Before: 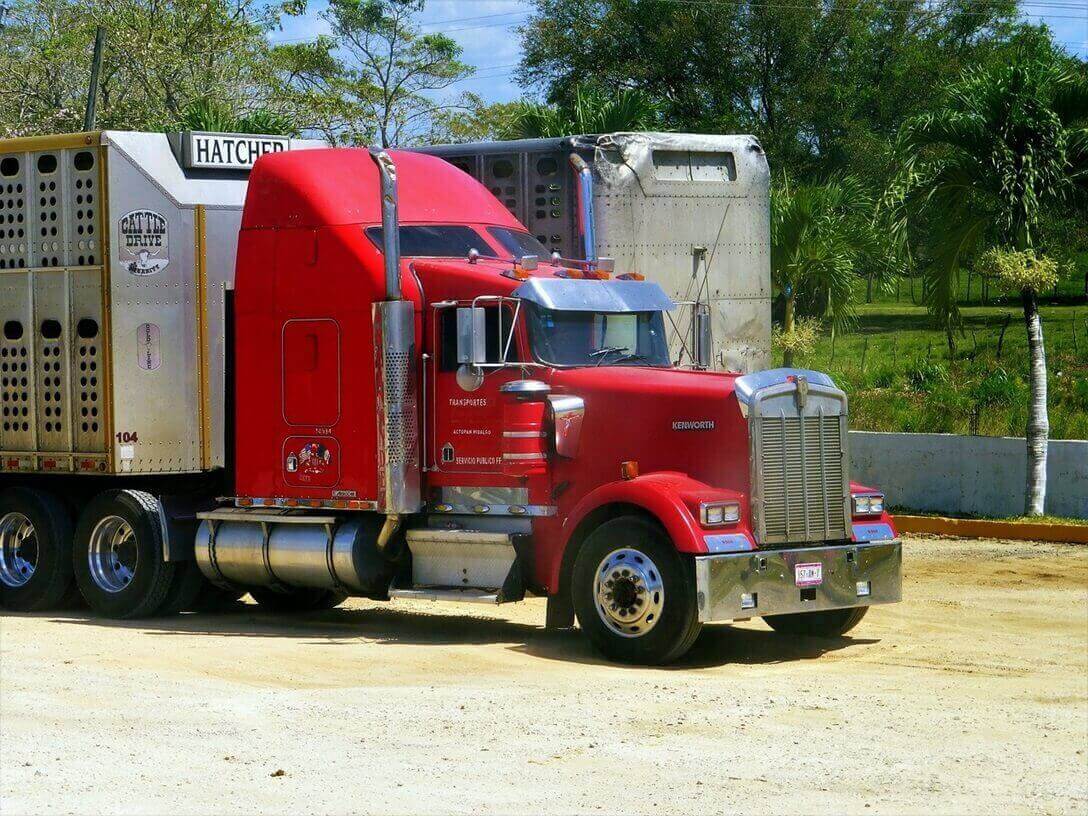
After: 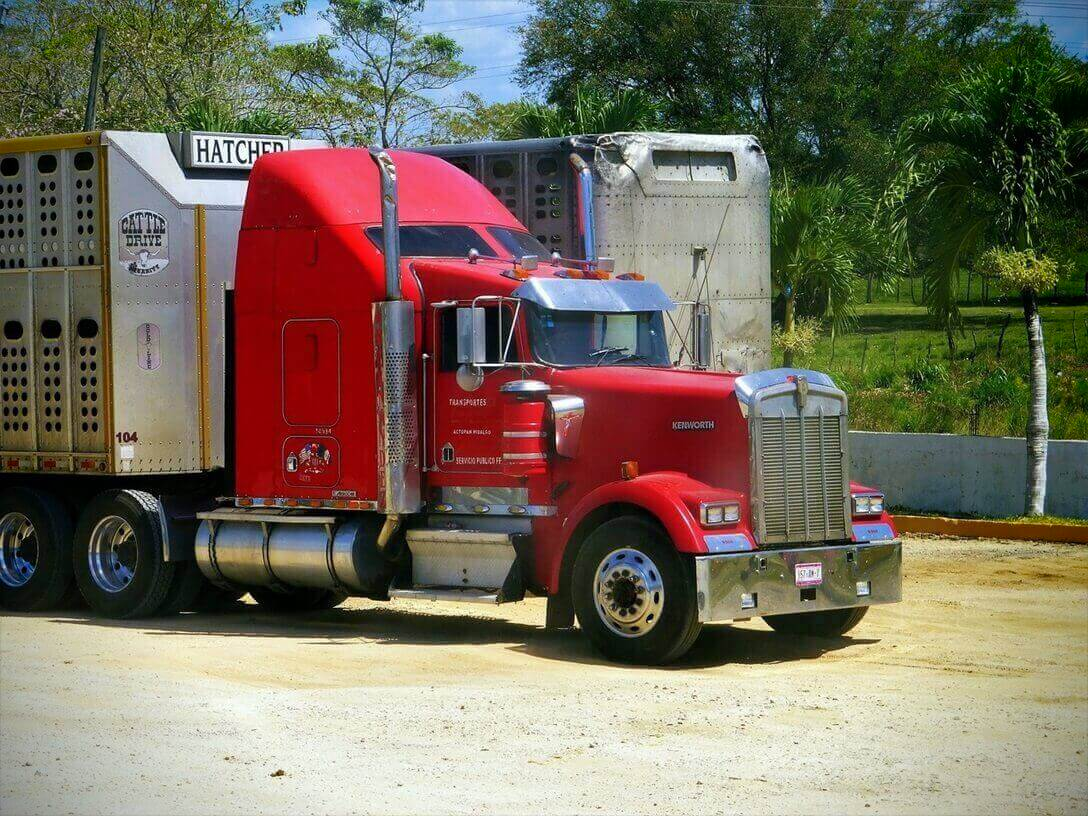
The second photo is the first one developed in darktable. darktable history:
vignetting: fall-off radius 61.1%, brightness -0.994, saturation 0.5
